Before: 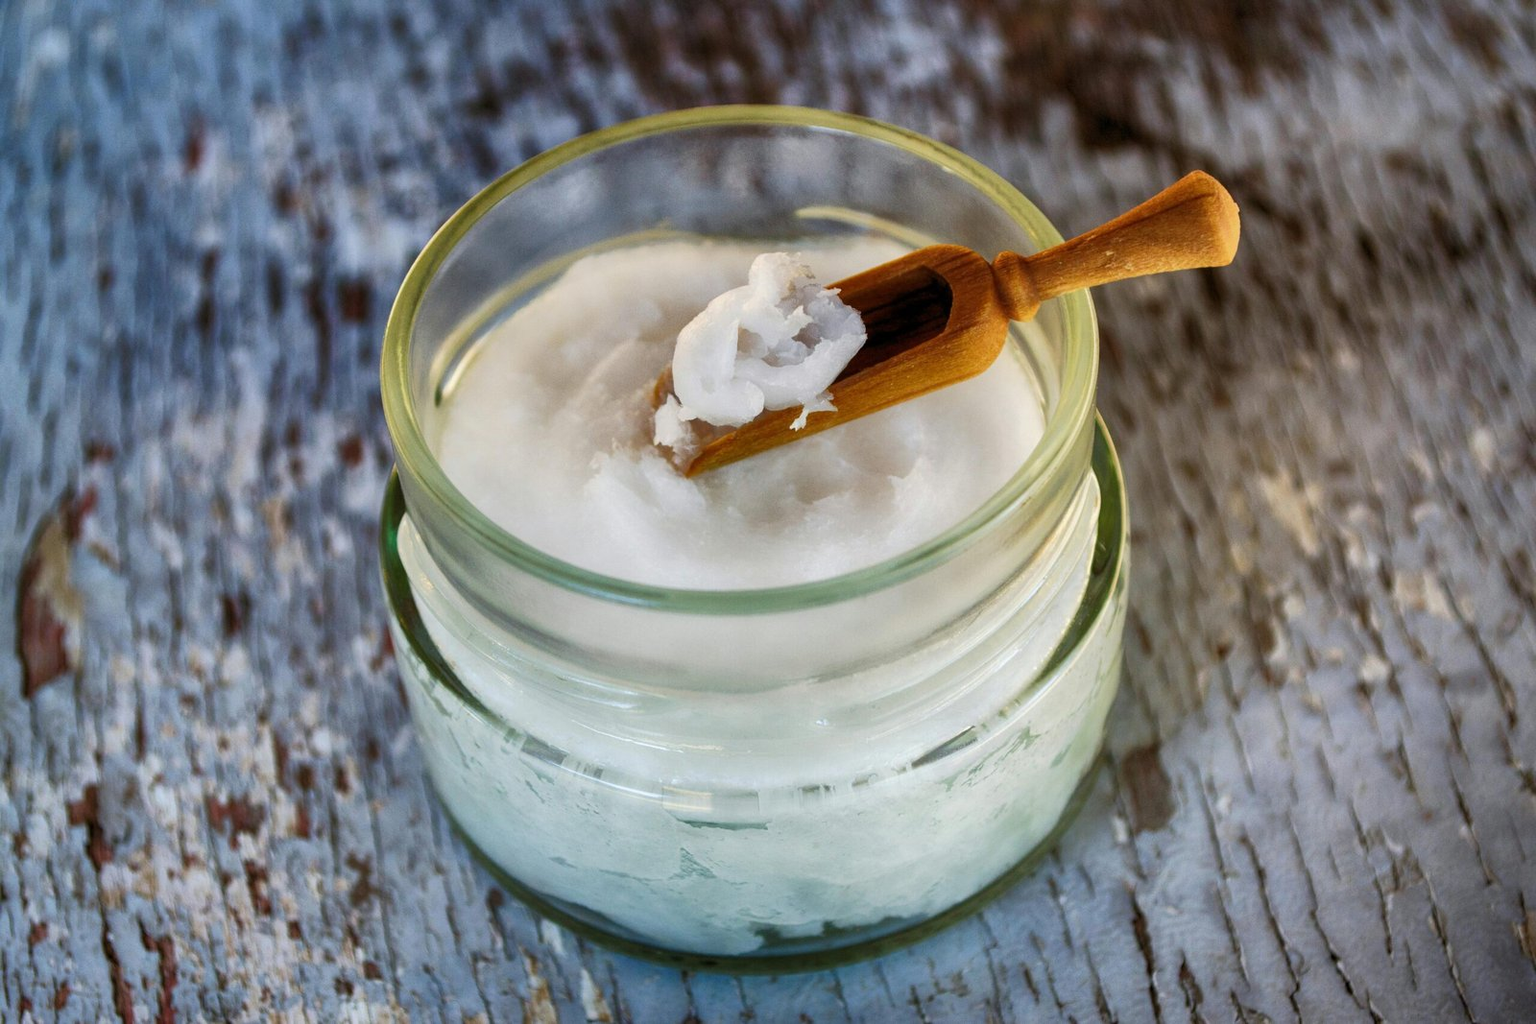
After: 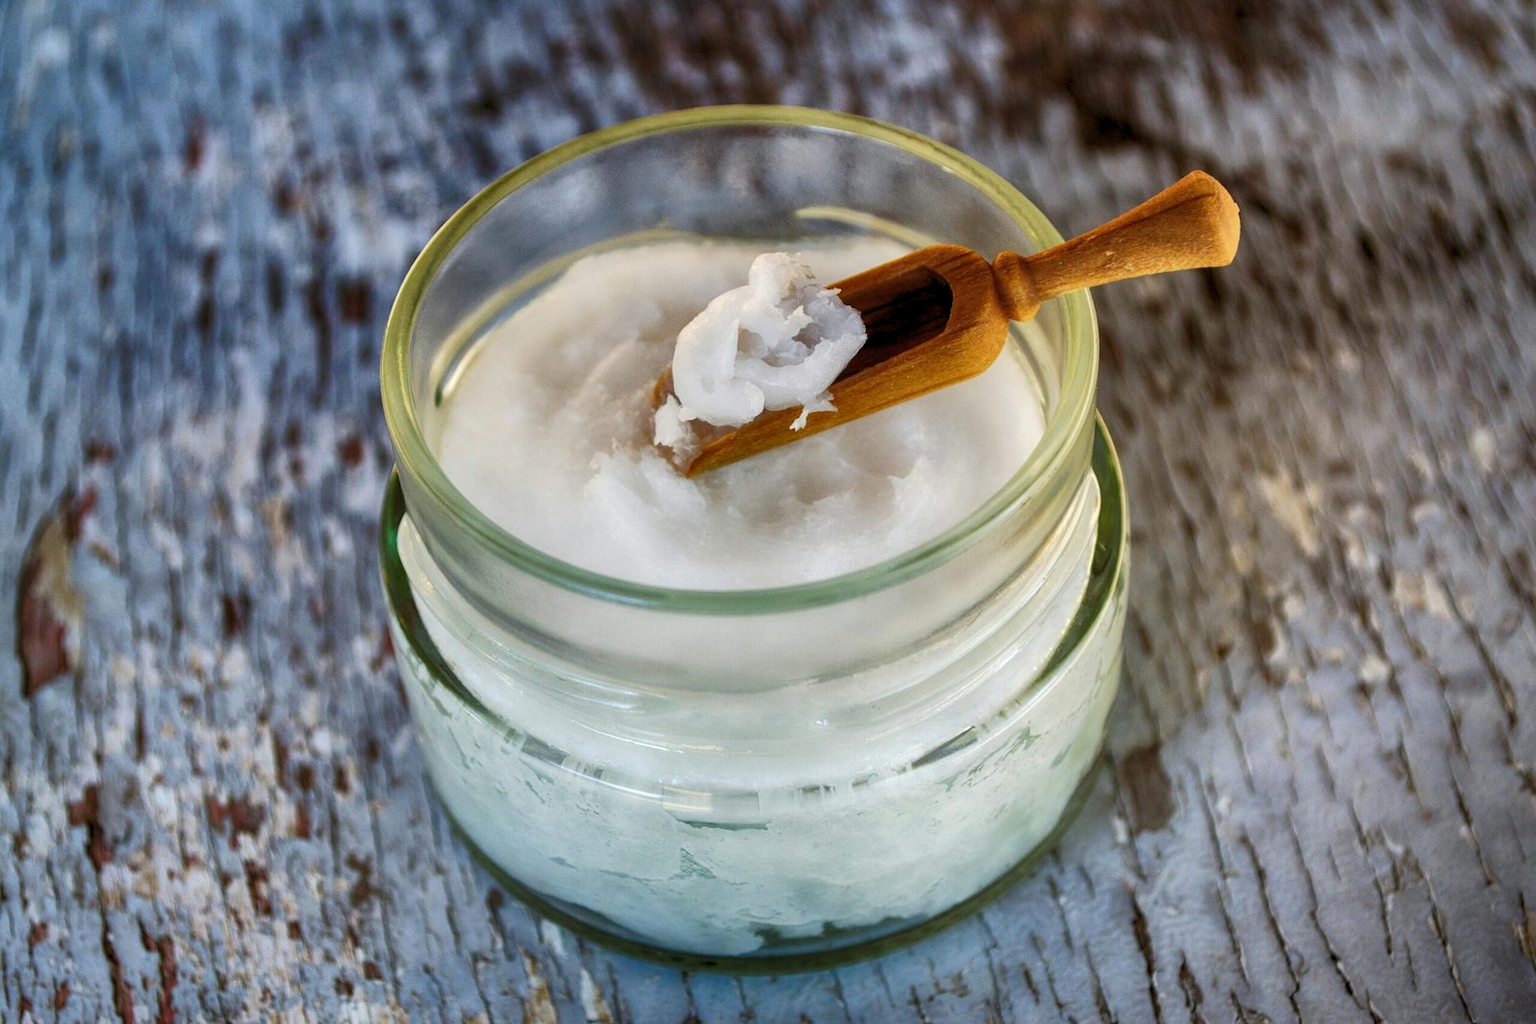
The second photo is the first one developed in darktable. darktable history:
shadows and highlights: shadows 25, highlights -25
local contrast: highlights 100%, shadows 100%, detail 120%, midtone range 0.2
